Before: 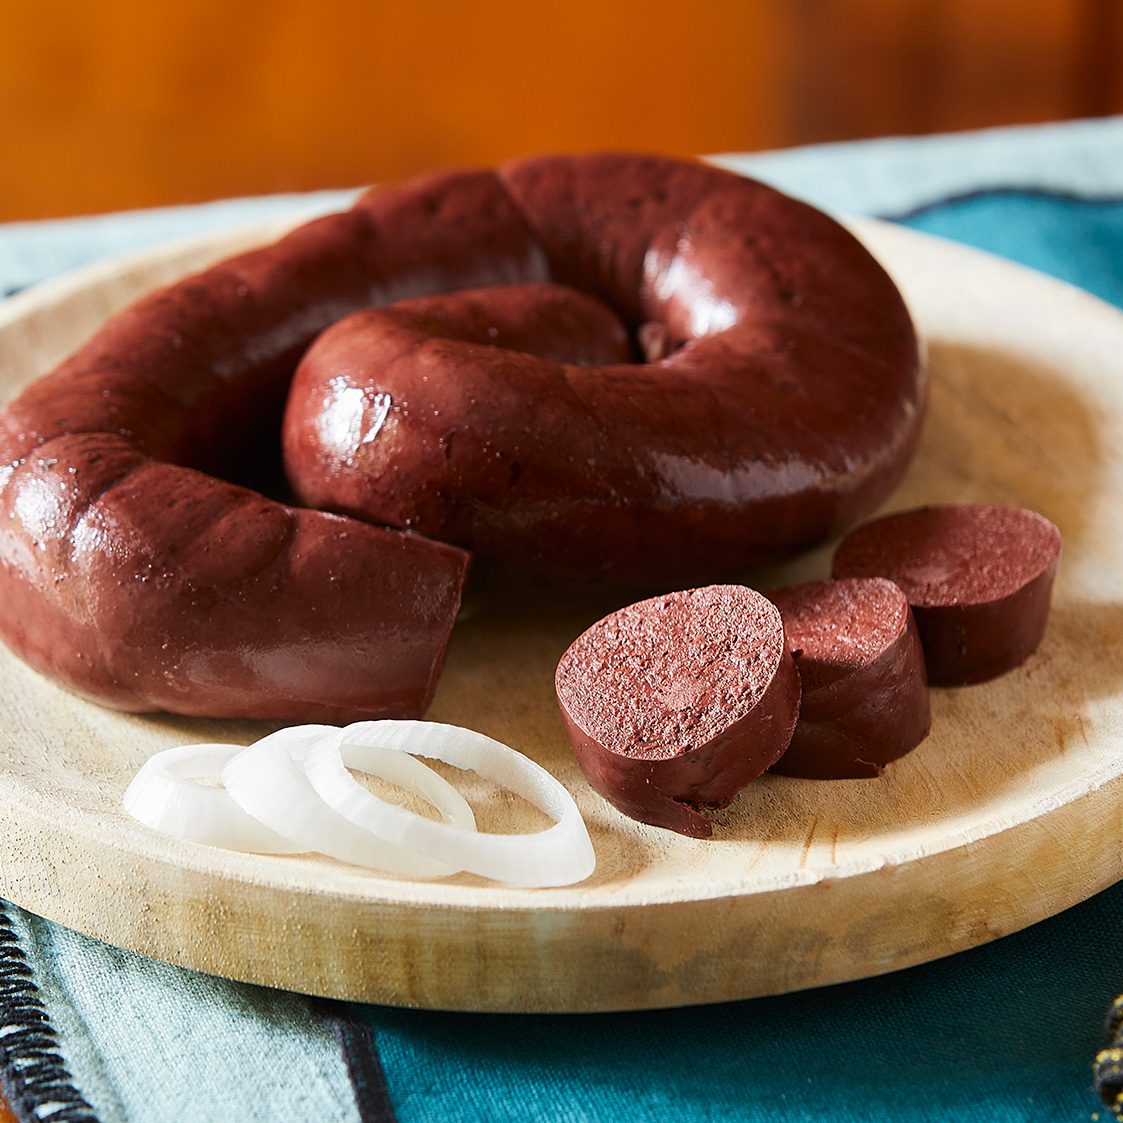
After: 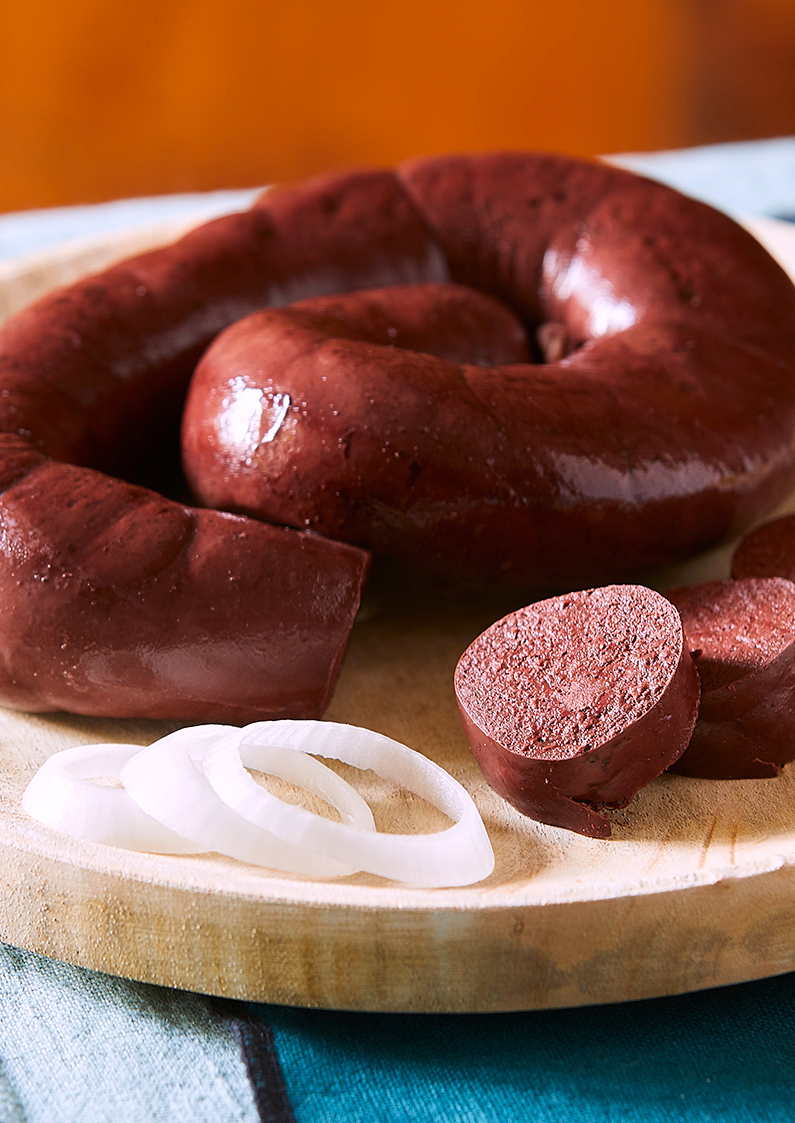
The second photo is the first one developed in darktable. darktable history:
crop and rotate: left 9.061%, right 20.142%
white balance: red 1.05, blue 1.072
